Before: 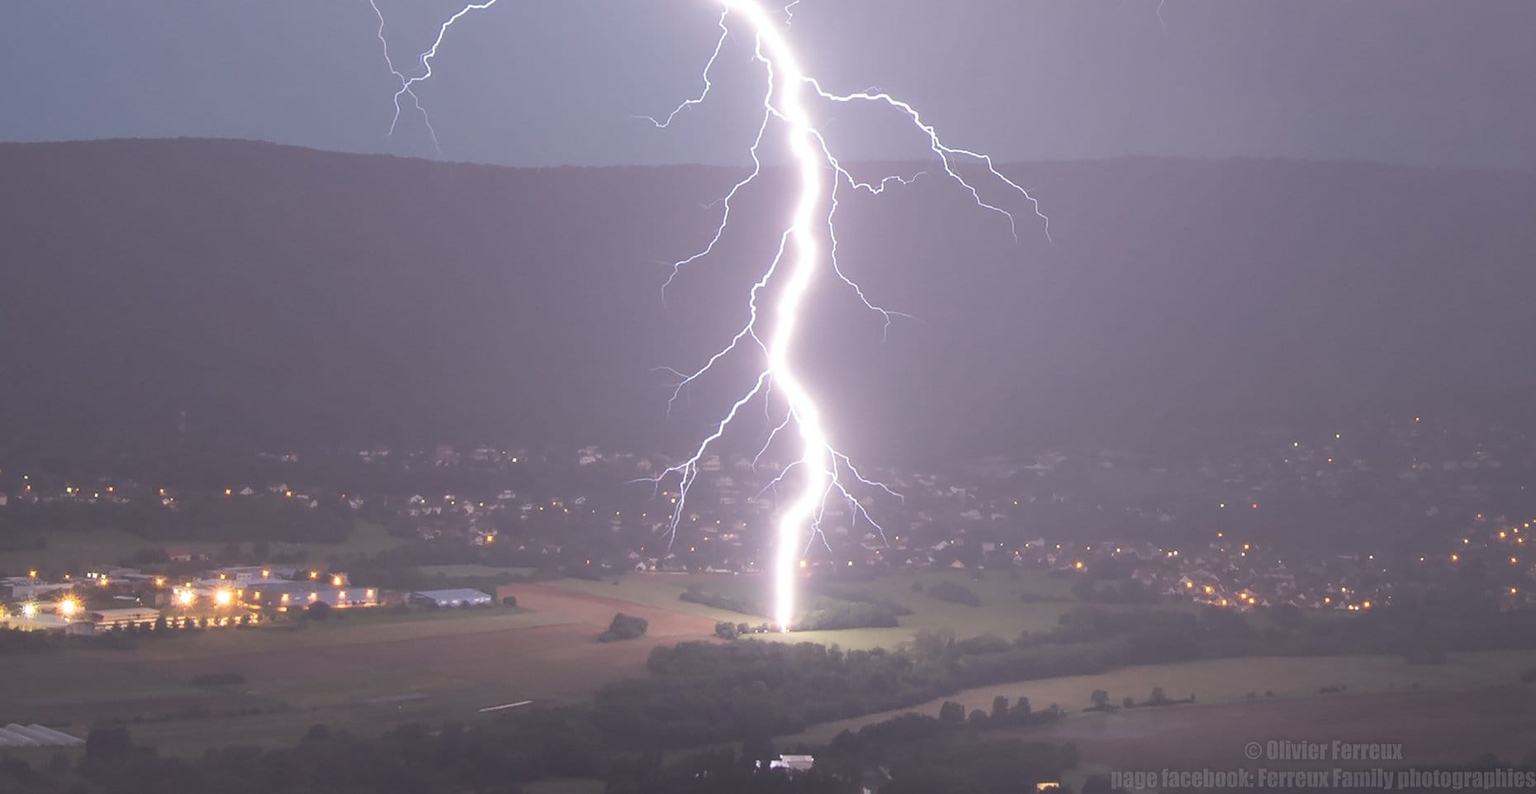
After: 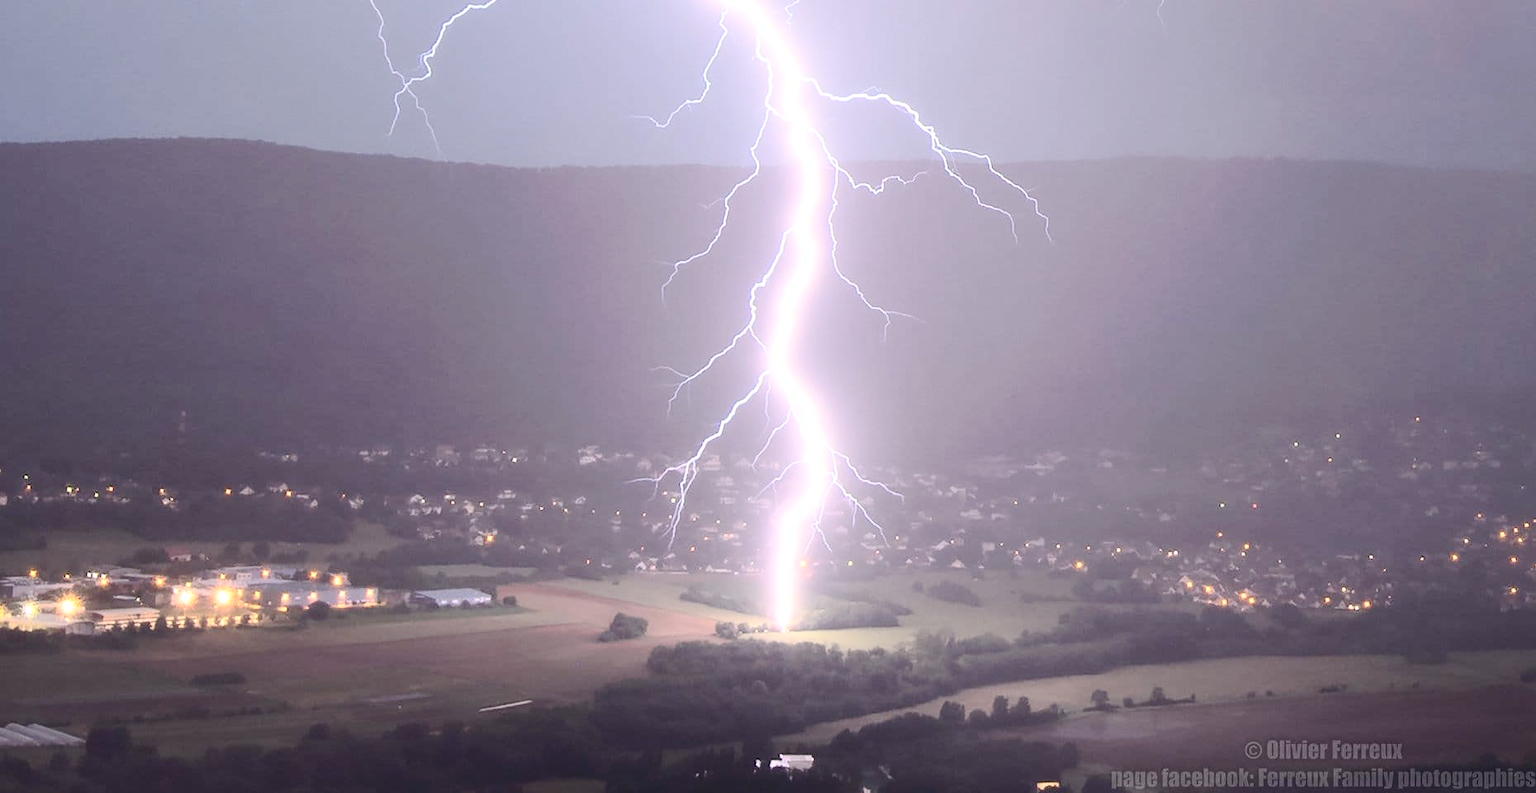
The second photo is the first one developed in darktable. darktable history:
contrast brightness saturation: contrast 0.41, brightness 0.051, saturation 0.245
haze removal: strength -0.108, compatibility mode true, adaptive false
tone curve: curves: ch0 [(0, 0) (0.003, 0.006) (0.011, 0.014) (0.025, 0.024) (0.044, 0.035) (0.069, 0.046) (0.1, 0.074) (0.136, 0.115) (0.177, 0.161) (0.224, 0.226) (0.277, 0.293) (0.335, 0.364) (0.399, 0.441) (0.468, 0.52) (0.543, 0.58) (0.623, 0.657) (0.709, 0.72) (0.801, 0.794) (0.898, 0.883) (1, 1)], preserve colors none
